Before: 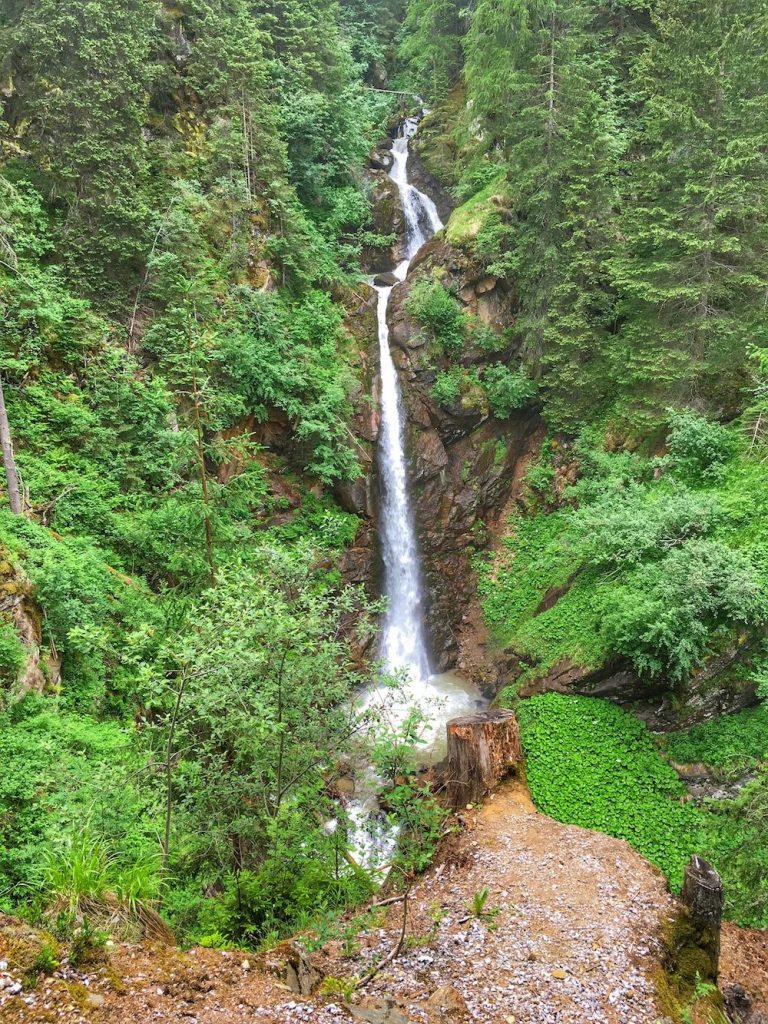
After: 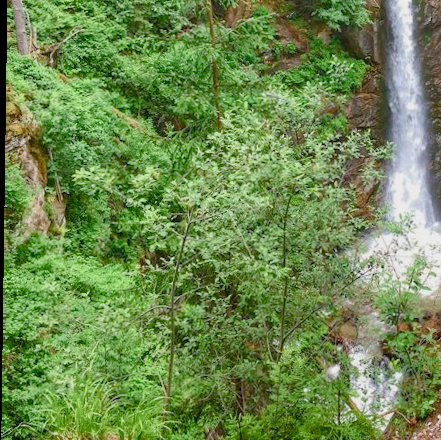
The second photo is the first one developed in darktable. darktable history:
color balance rgb: shadows lift › chroma 1%, shadows lift › hue 113°, highlights gain › chroma 0.2%, highlights gain › hue 333°, perceptual saturation grading › global saturation 20%, perceptual saturation grading › highlights -50%, perceptual saturation grading › shadows 25%, contrast -10%
crop: top 44.483%, right 43.593%, bottom 12.892%
rotate and perspective: rotation 0.8°, automatic cropping off
